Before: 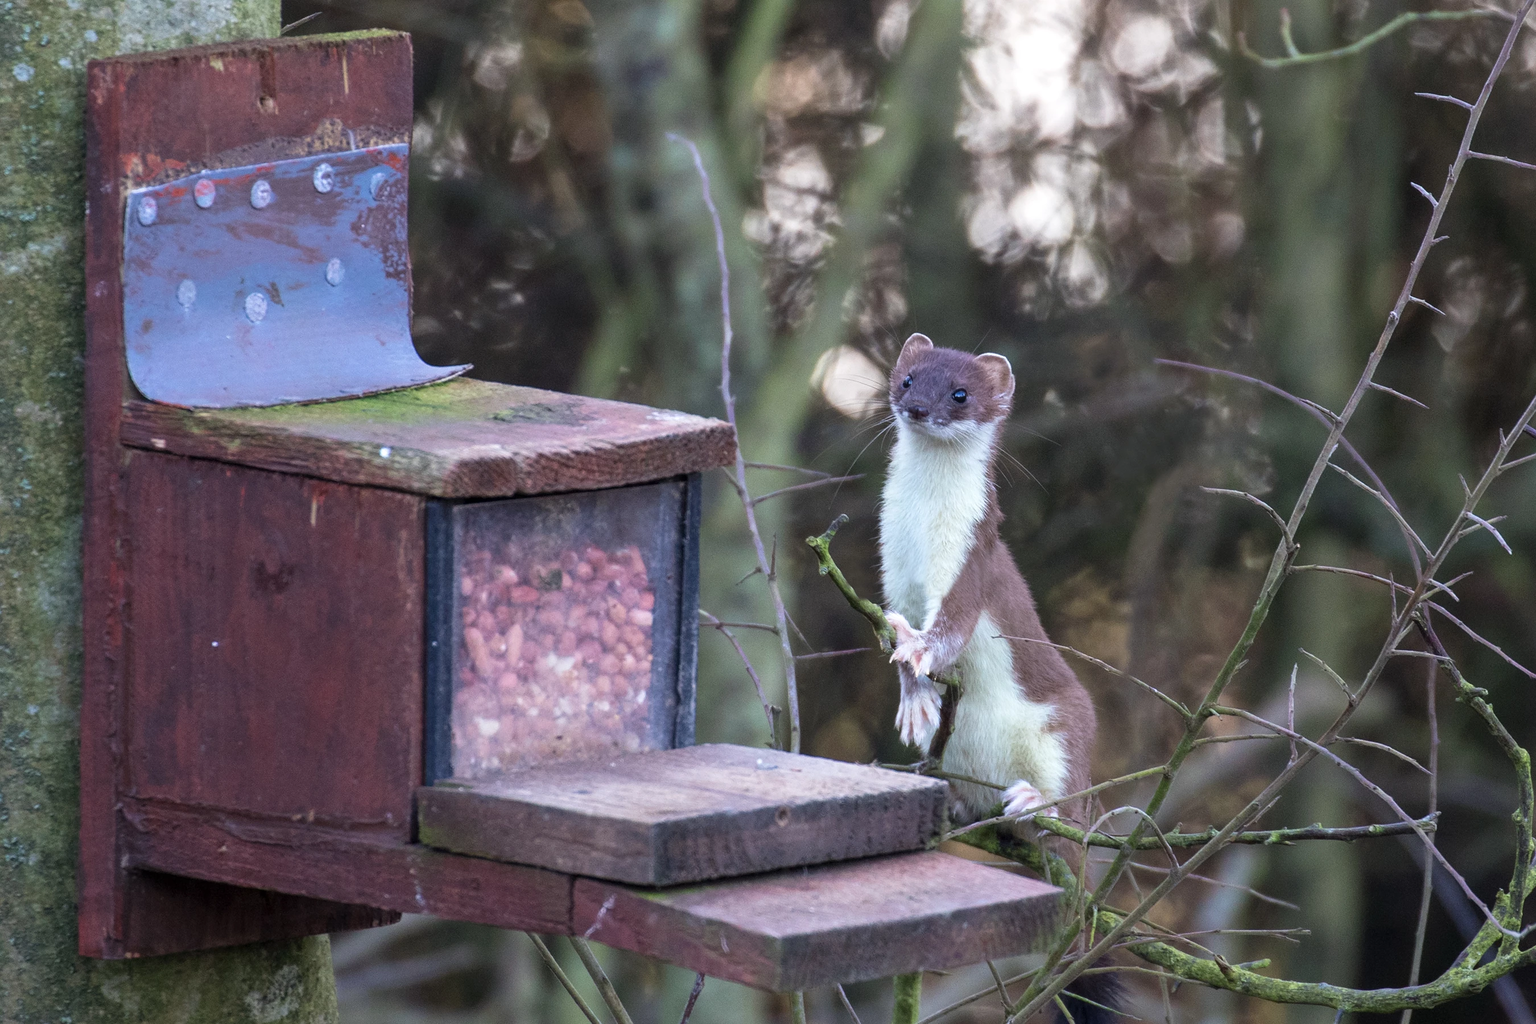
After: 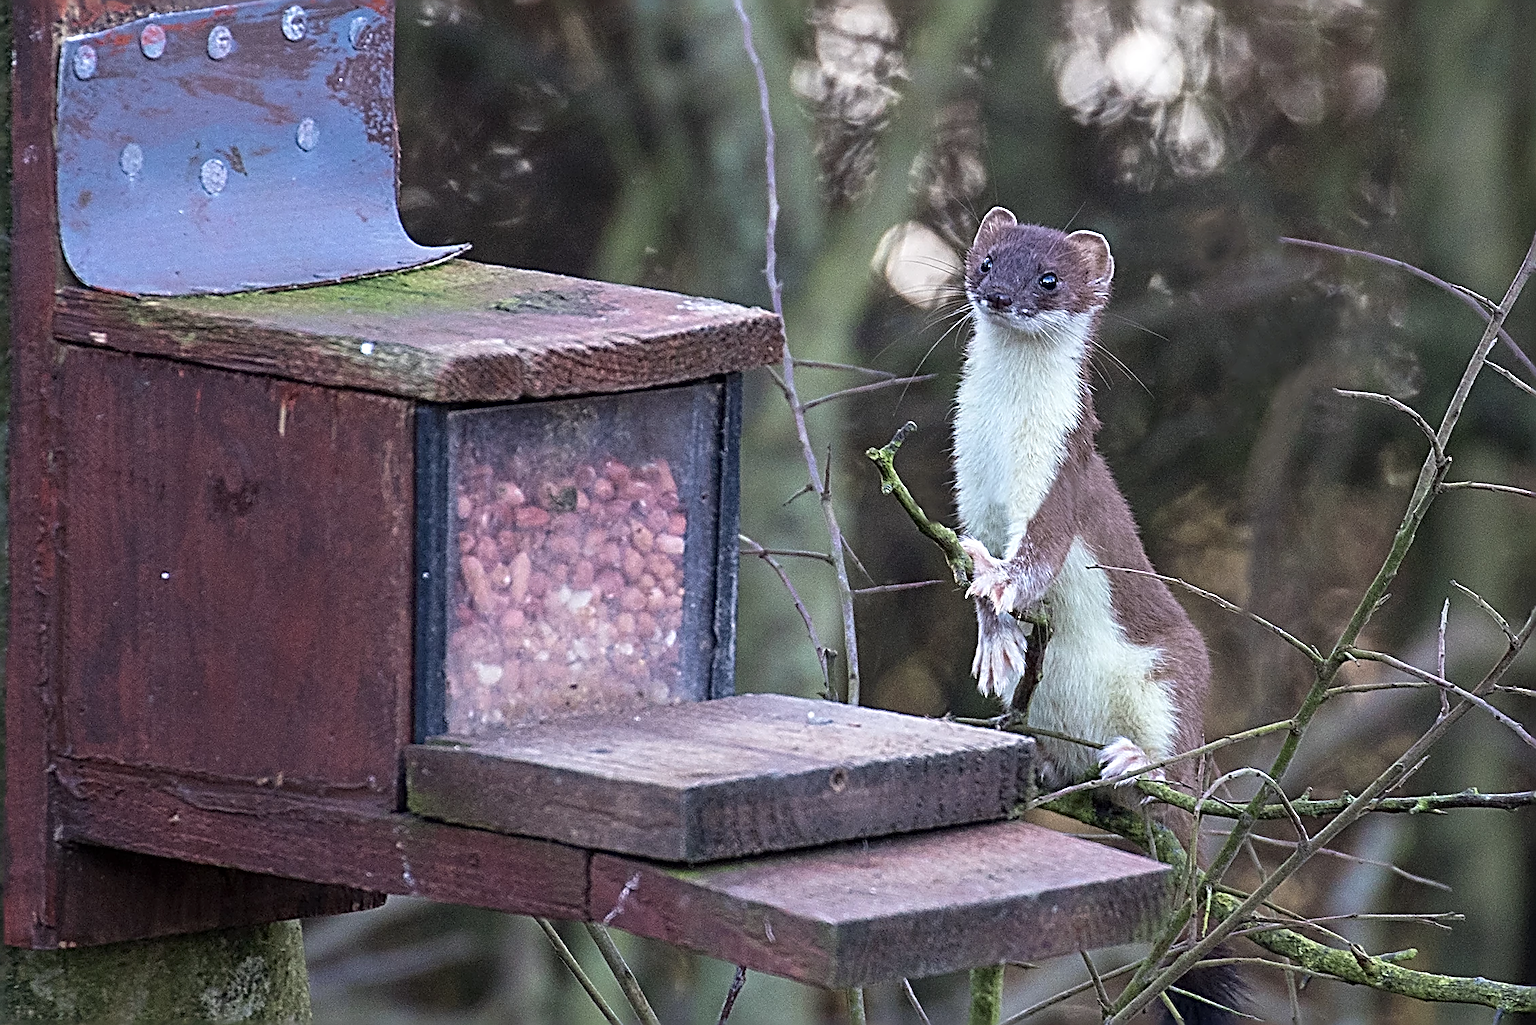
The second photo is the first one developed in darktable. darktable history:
crop and rotate: left 4.948%, top 15.511%, right 10.692%
contrast brightness saturation: saturation -0.048
sharpen: radius 3.153, amount 1.717
color zones: curves: ch0 [(0, 0.5) (0.143, 0.52) (0.286, 0.5) (0.429, 0.5) (0.571, 0.5) (0.714, 0.5) (0.857, 0.5) (1, 0.5)]; ch1 [(0, 0.489) (0.155, 0.45) (0.286, 0.466) (0.429, 0.5) (0.571, 0.5) (0.714, 0.5) (0.857, 0.5) (1, 0.489)]
